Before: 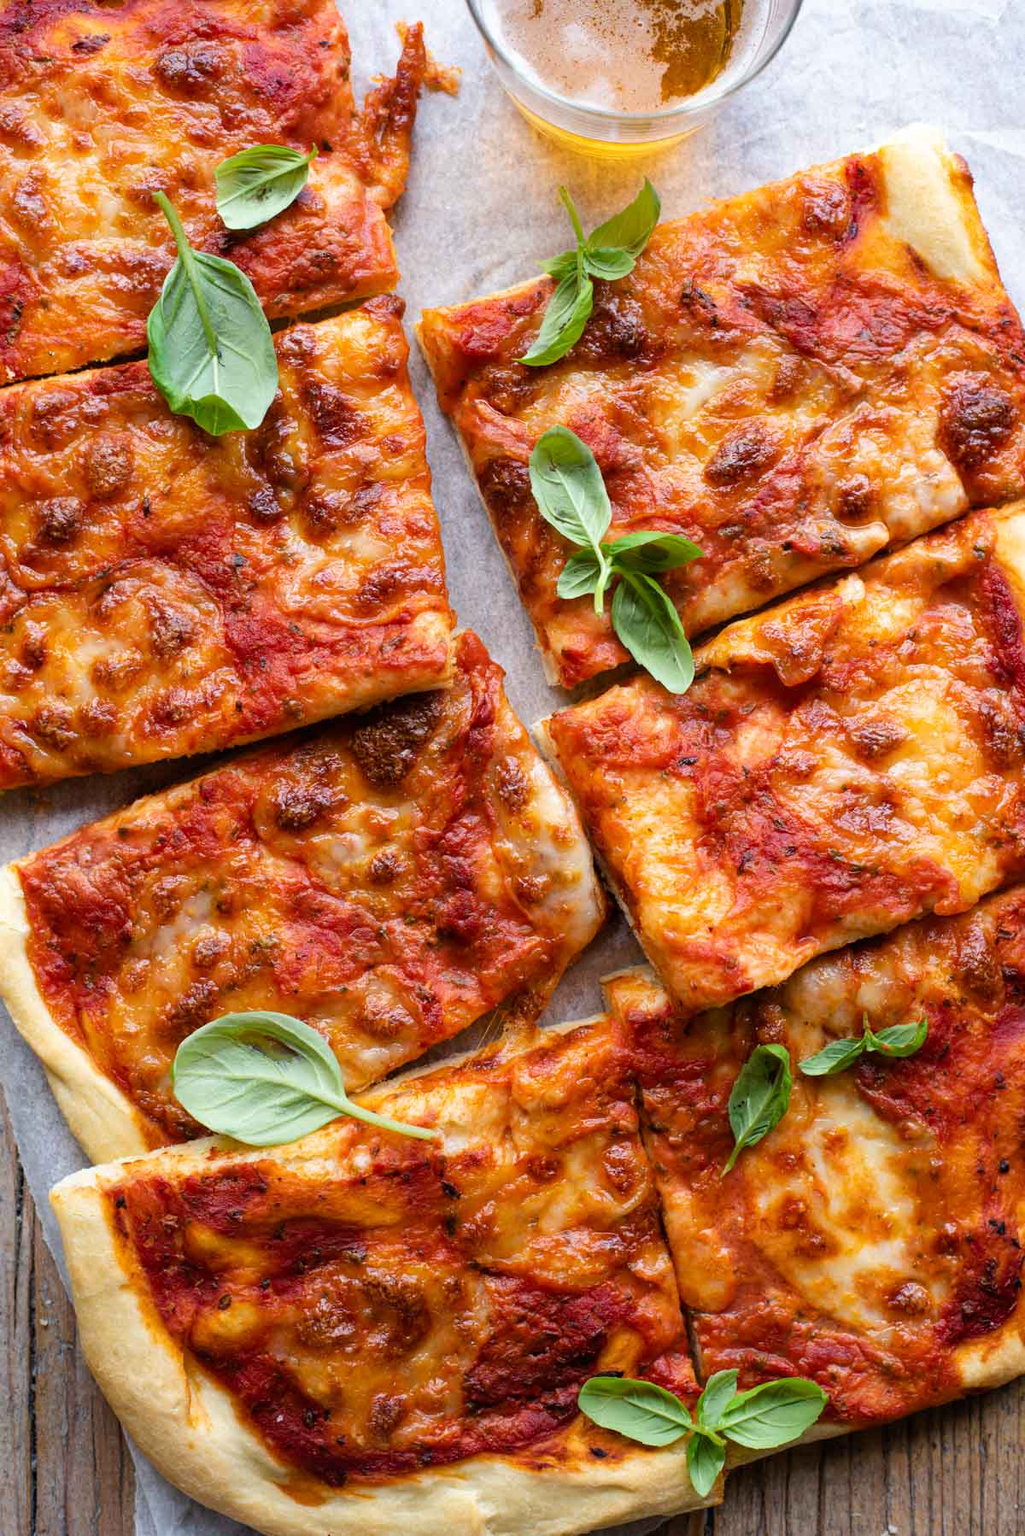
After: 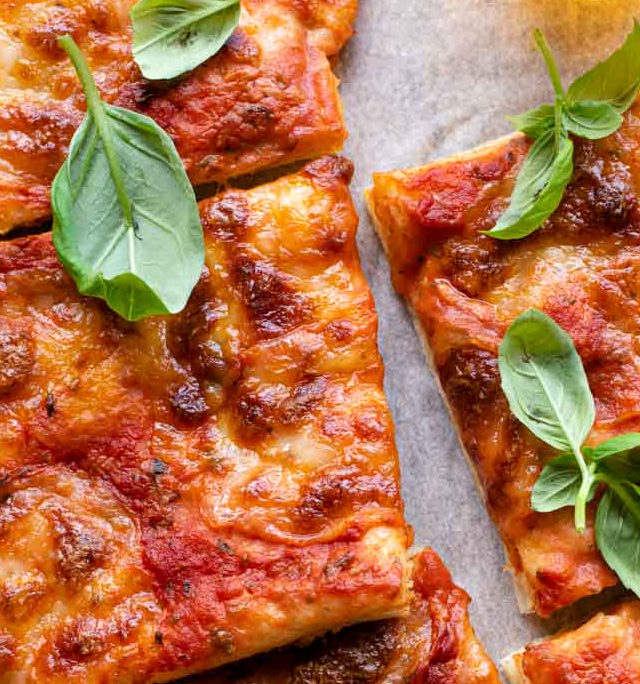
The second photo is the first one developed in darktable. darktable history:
local contrast: highlights 103%, shadows 97%, detail 119%, midtone range 0.2
crop: left 10.114%, top 10.512%, right 36.497%, bottom 51.436%
